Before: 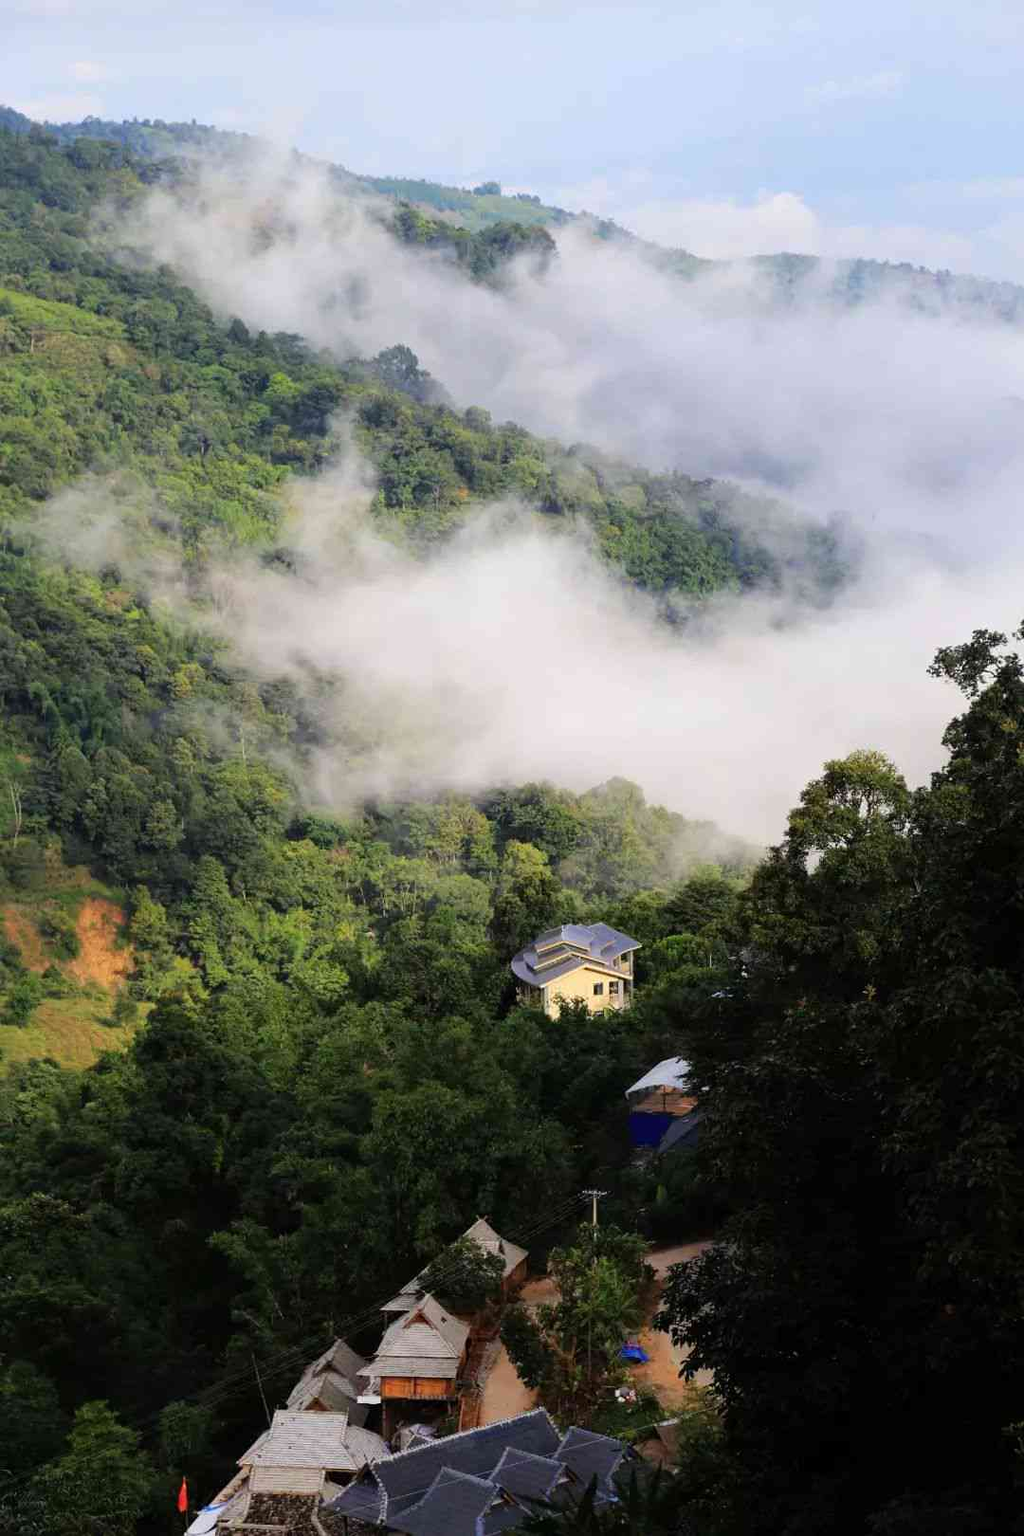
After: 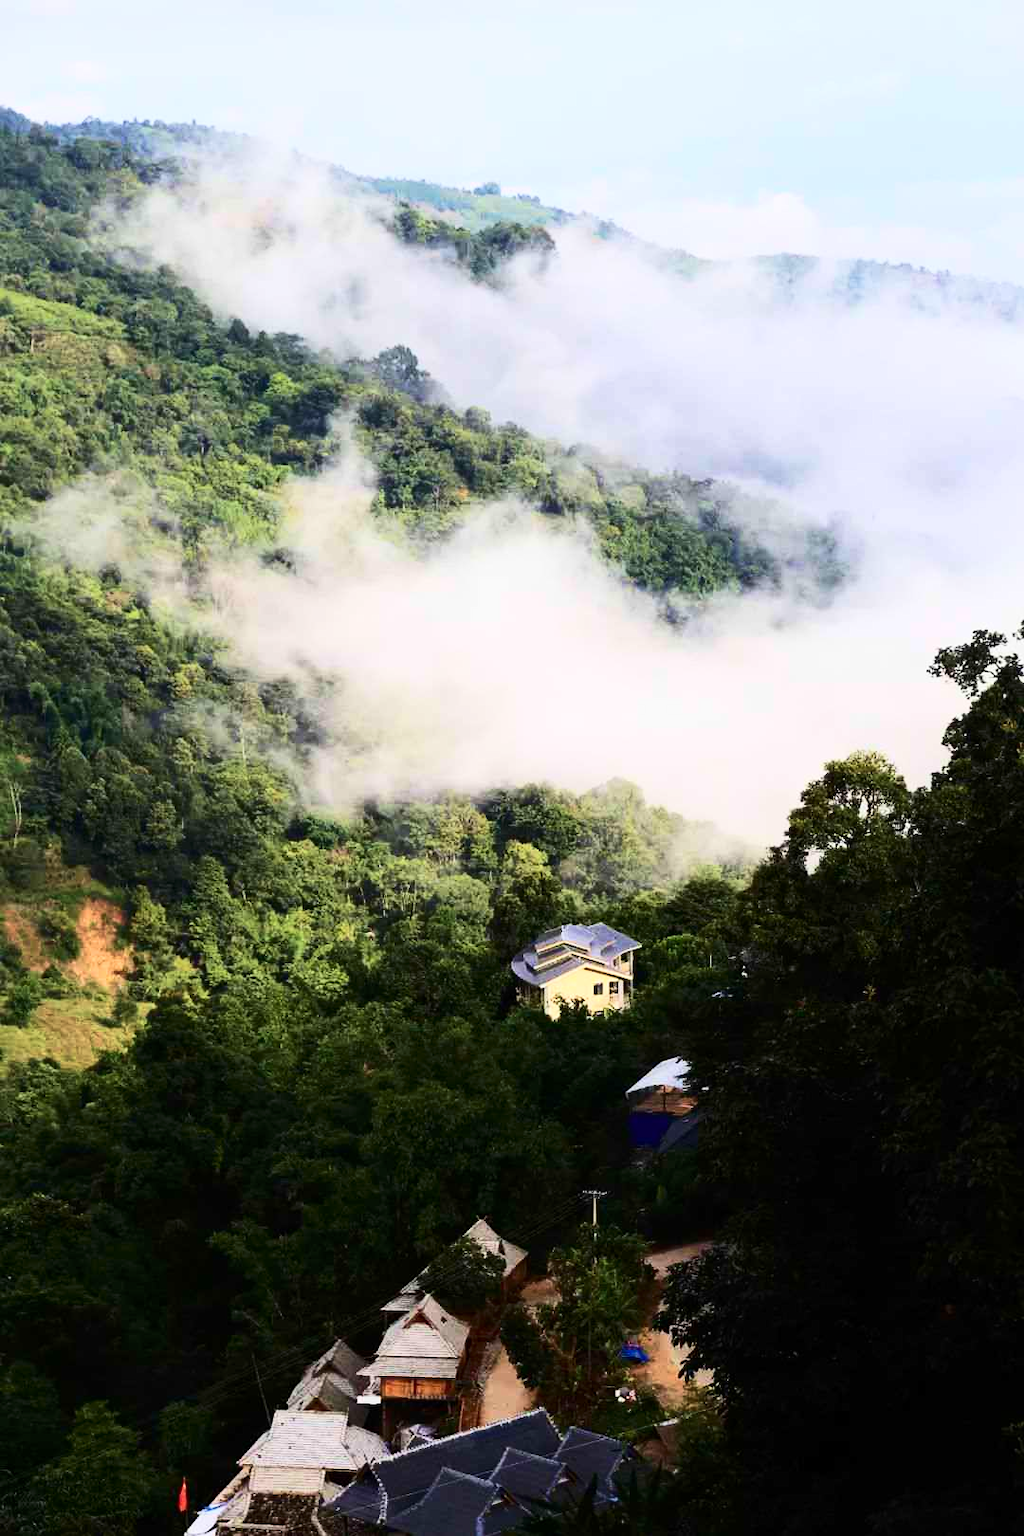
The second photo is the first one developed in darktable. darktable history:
velvia: on, module defaults
contrast brightness saturation: contrast 0.39, brightness 0.1
